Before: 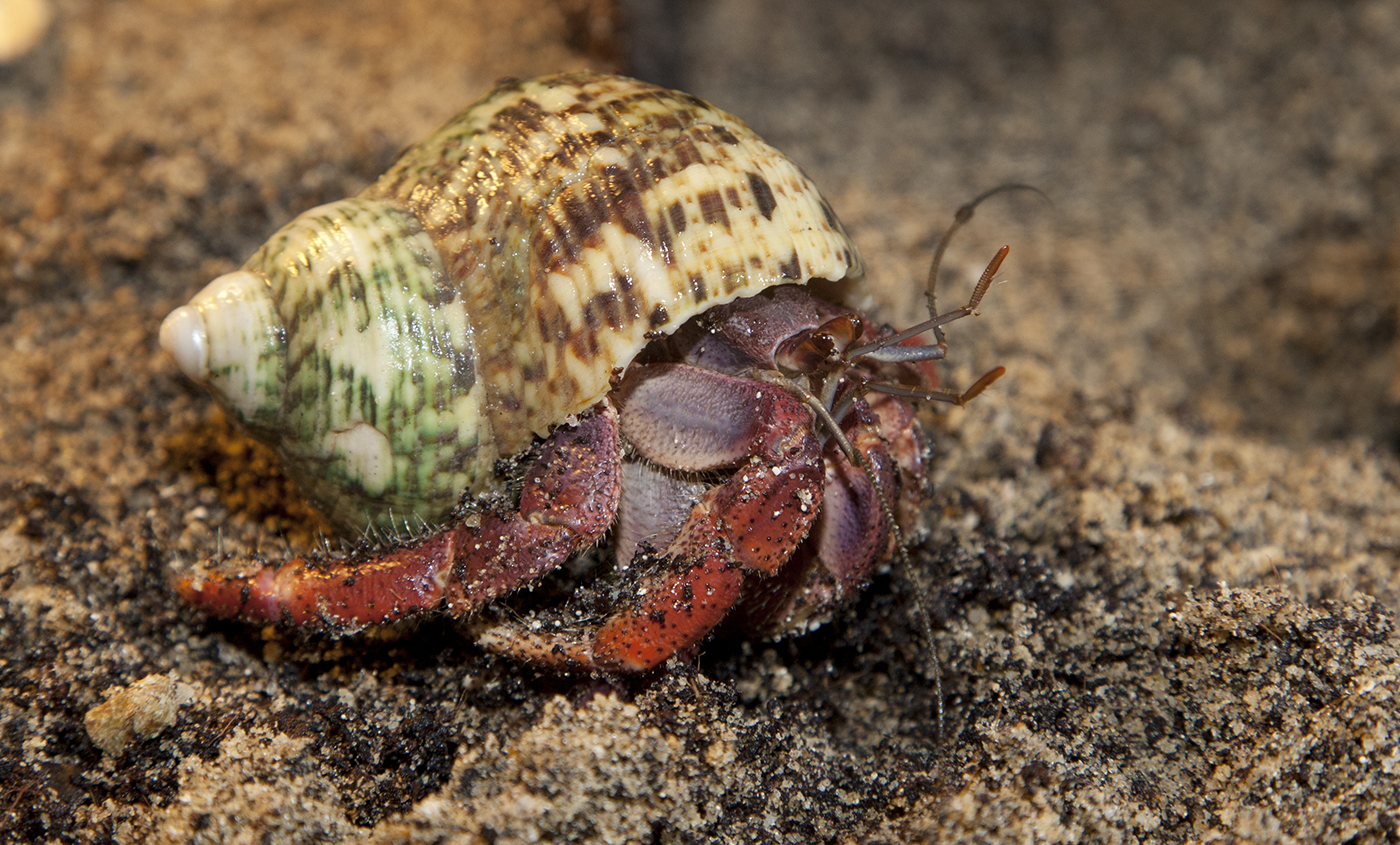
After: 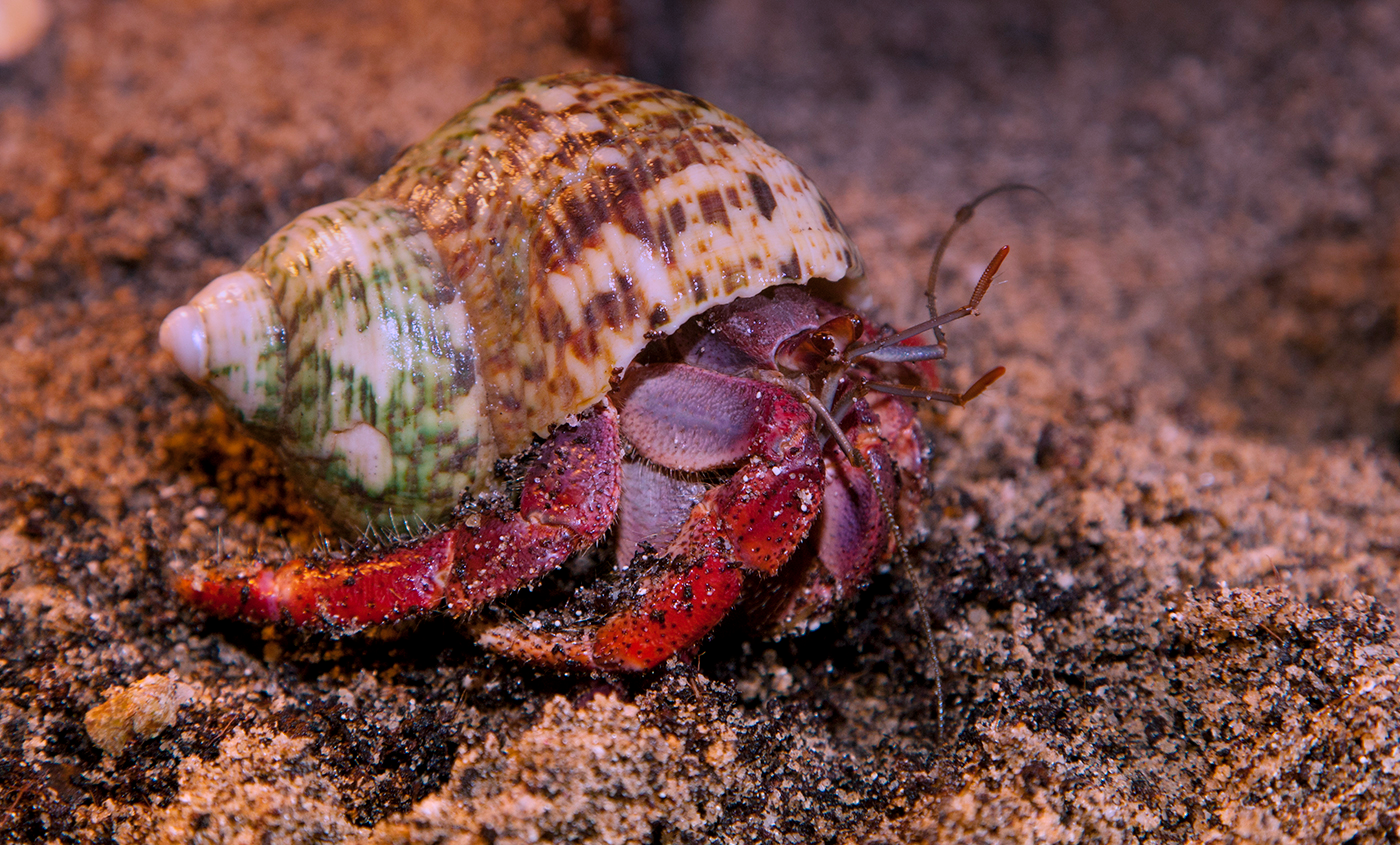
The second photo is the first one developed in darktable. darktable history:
color correction: highlights a* 15.46, highlights b* -20.56
color balance rgb: perceptual saturation grading › global saturation 30%, global vibrance 20%
graduated density: hue 238.83°, saturation 50%
